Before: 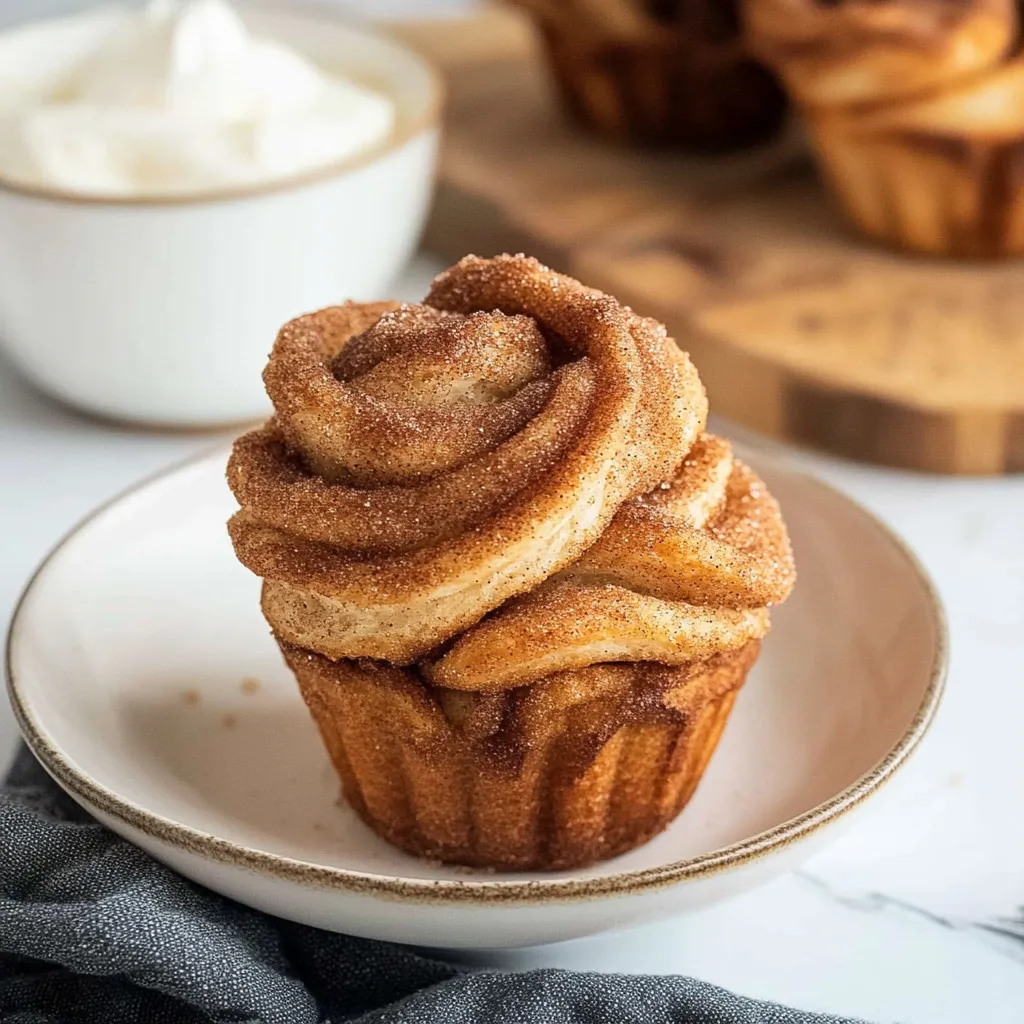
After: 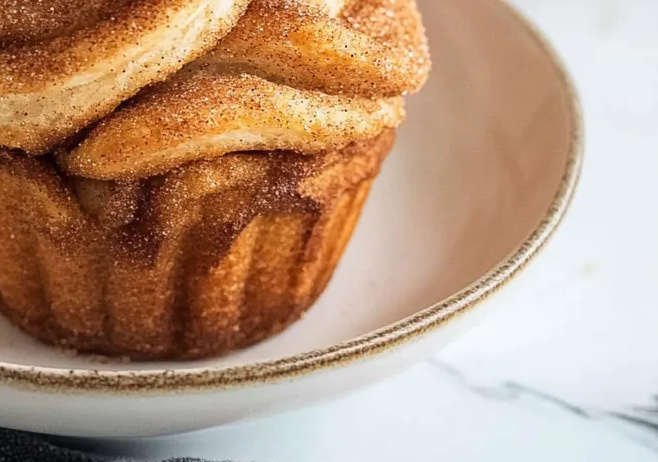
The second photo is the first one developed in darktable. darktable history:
crop and rotate: left 35.697%, top 49.965%, bottom 4.824%
